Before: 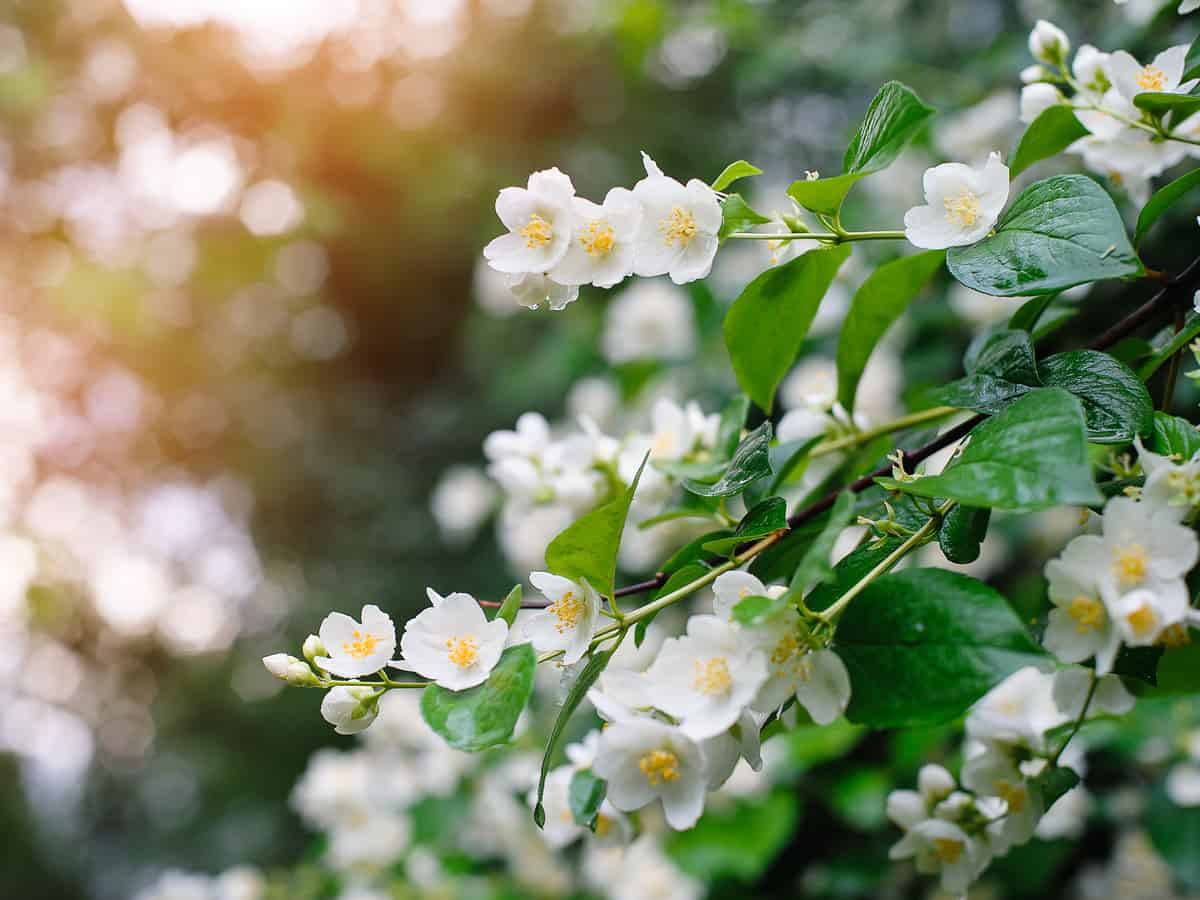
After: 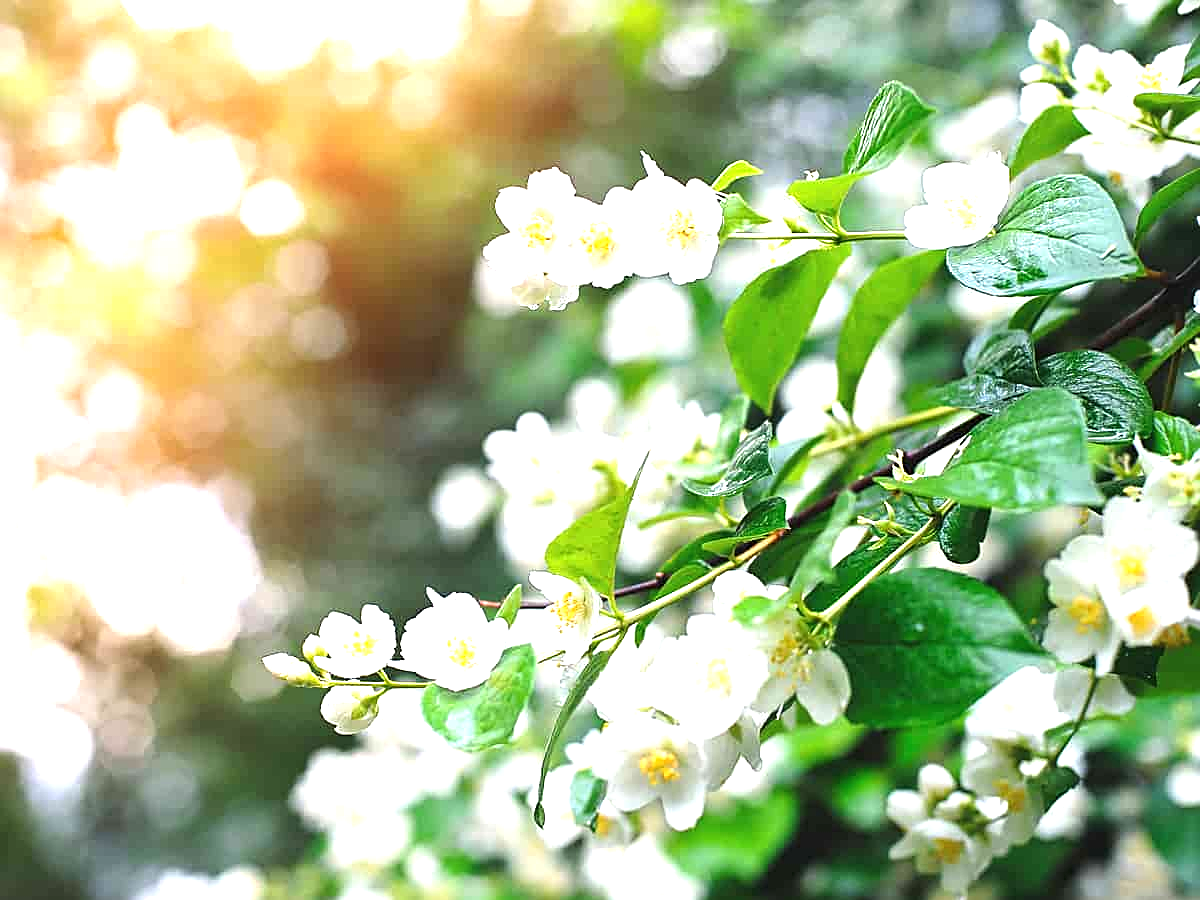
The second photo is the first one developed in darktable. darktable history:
exposure: black level correction -0.002, exposure 1.35 EV, compensate highlight preservation false
sharpen: on, module defaults
